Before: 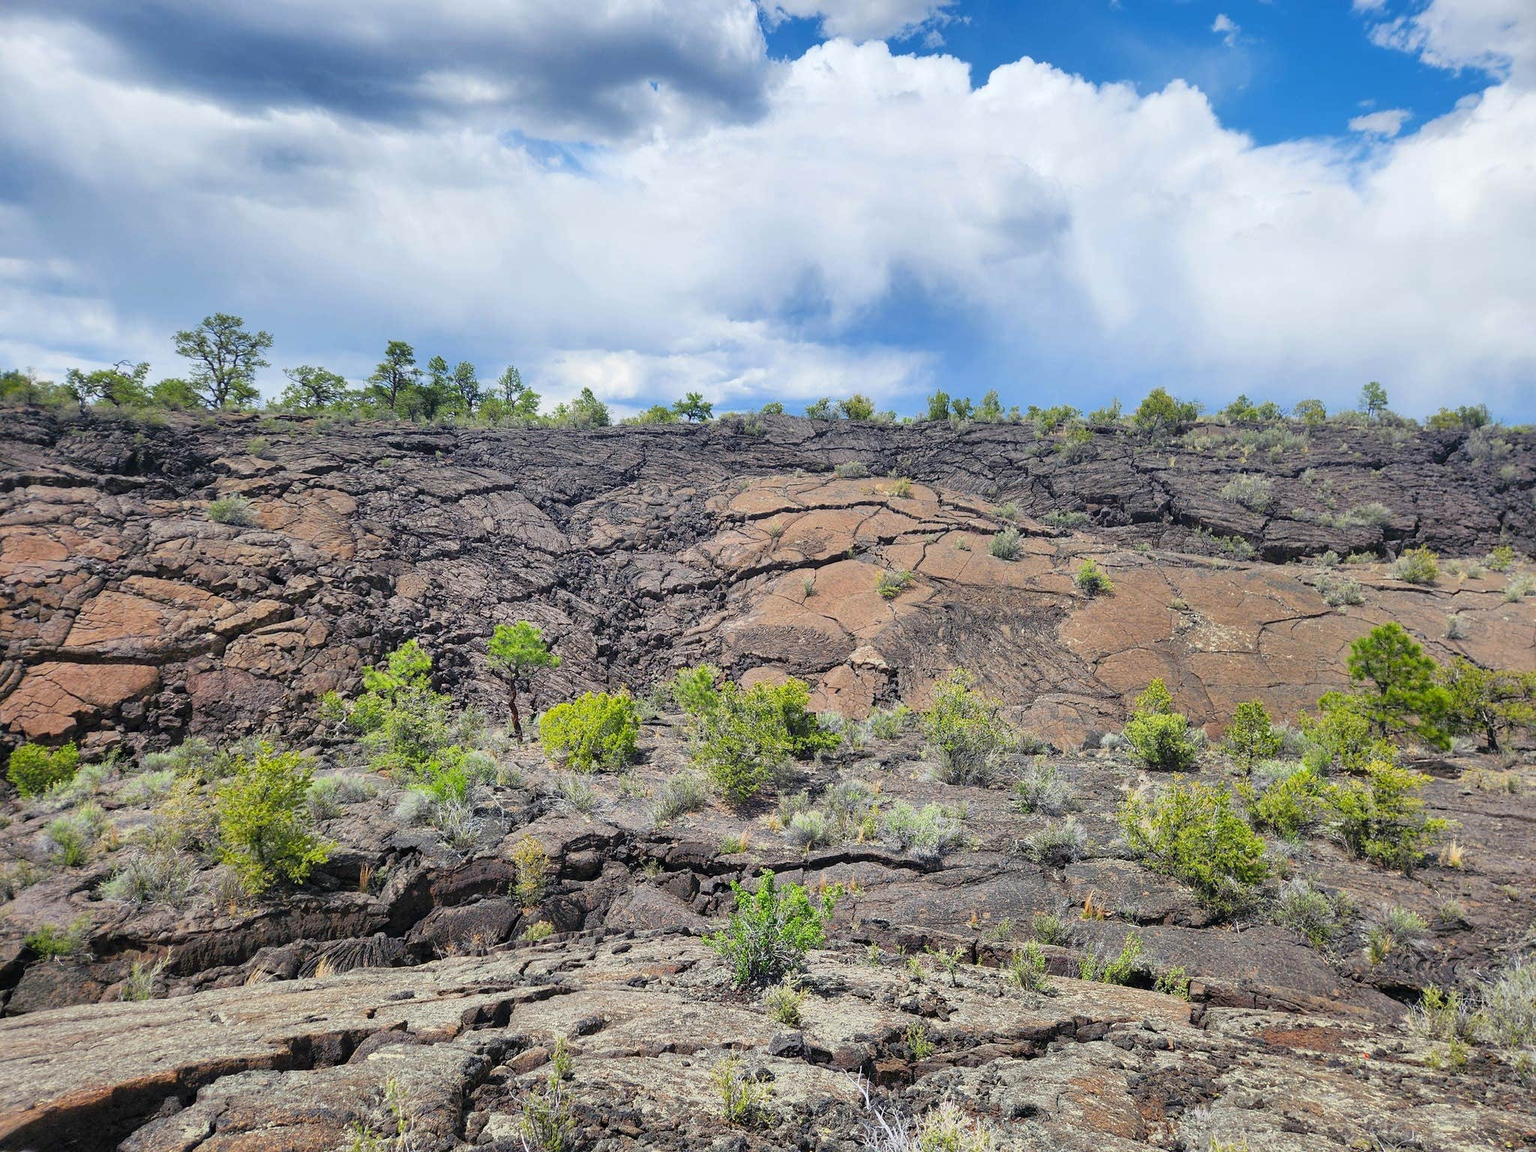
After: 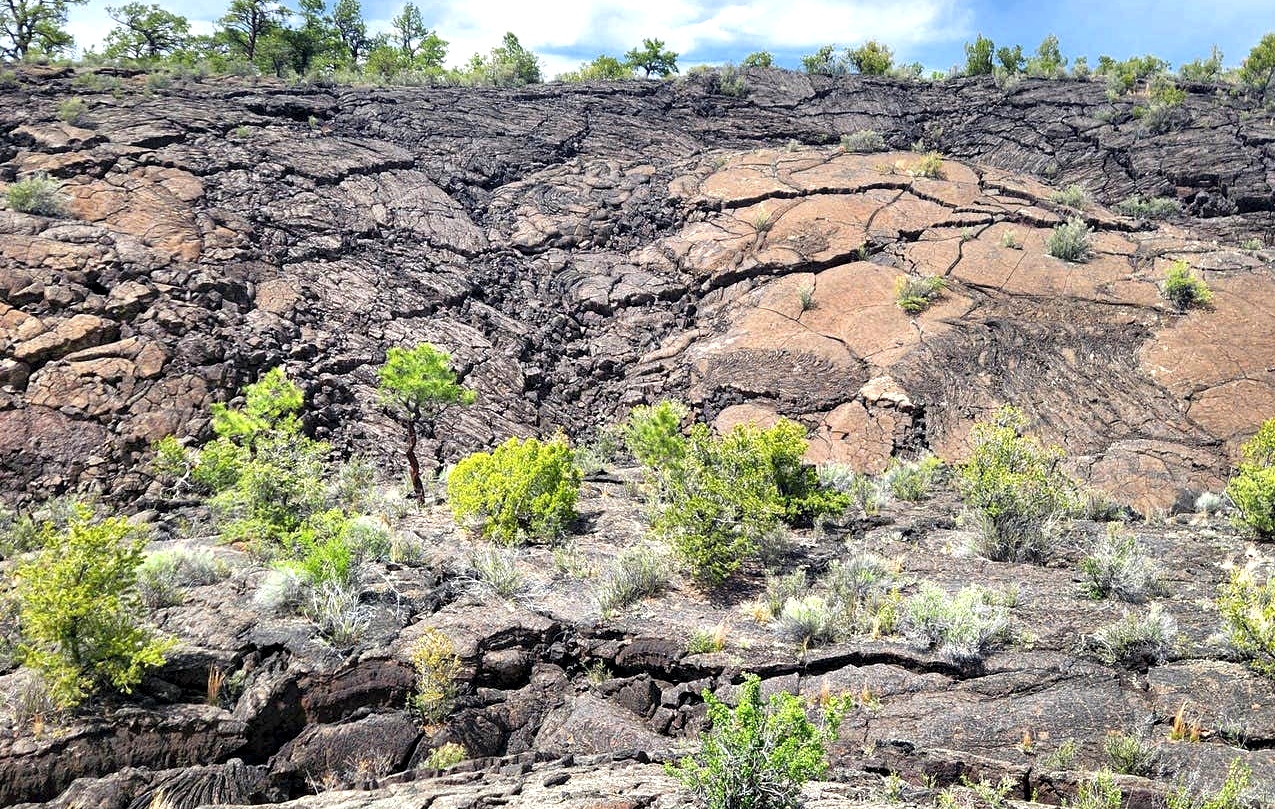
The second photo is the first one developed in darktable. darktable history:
exposure: exposure 0.401 EV, compensate highlight preservation false
crop: left 13.305%, top 31.639%, right 24.43%, bottom 15.67%
local contrast: highlights 168%, shadows 121%, detail 139%, midtone range 0.255
